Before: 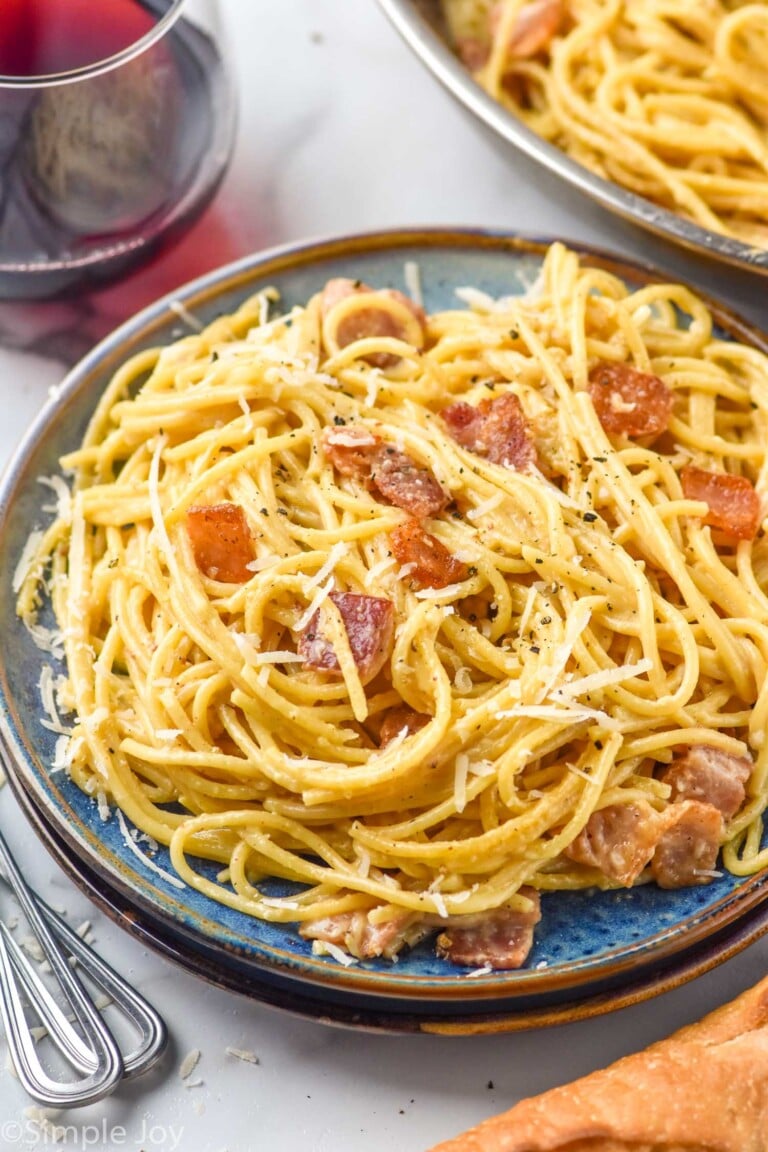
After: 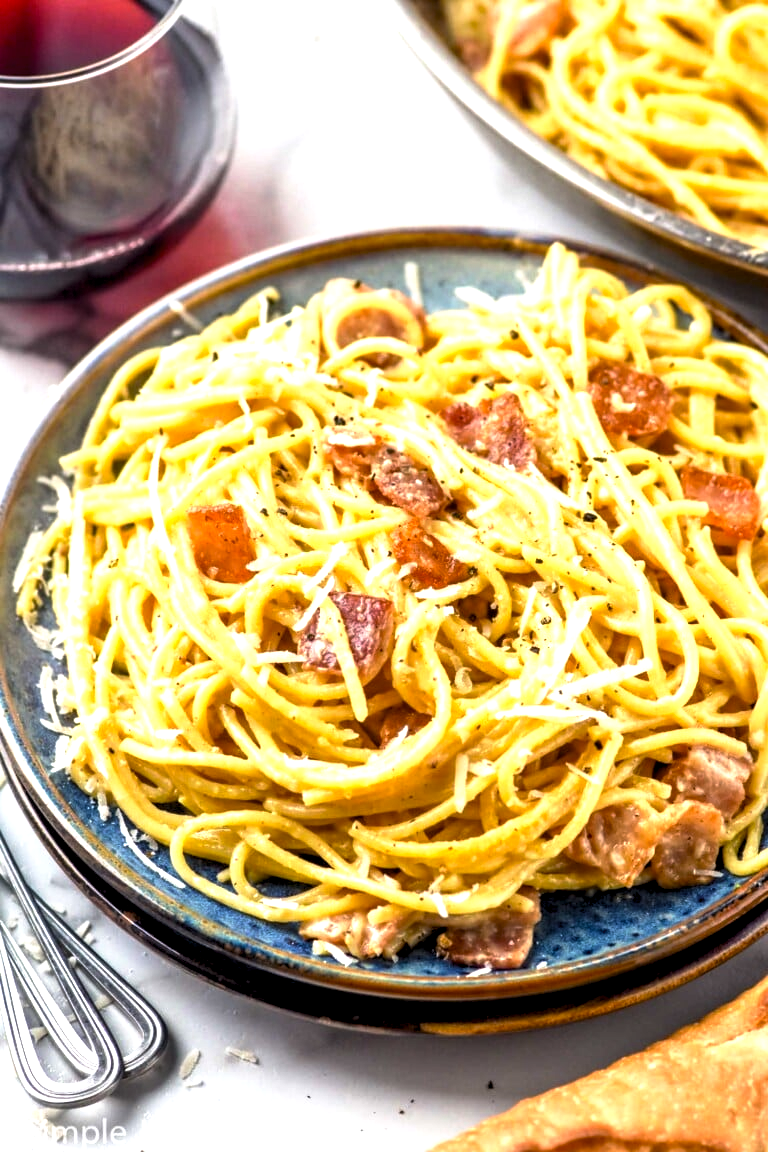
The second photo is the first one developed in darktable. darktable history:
levels: levels [0.029, 0.545, 0.971]
base curve: curves: ch0 [(0.017, 0) (0.425, 0.441) (0.844, 0.933) (1, 1)], preserve colors none
exposure: black level correction 0.001, exposure 0.5 EV, compensate exposure bias true, compensate highlight preservation false
